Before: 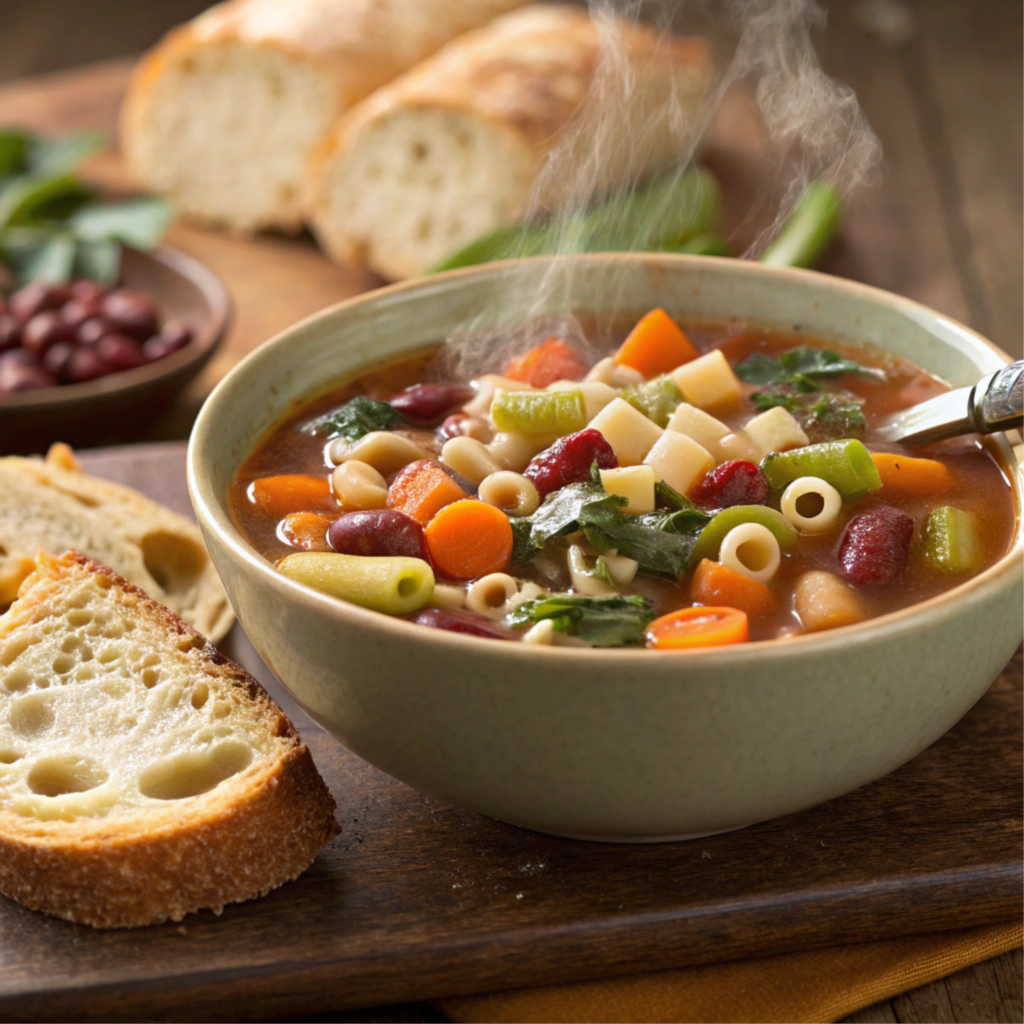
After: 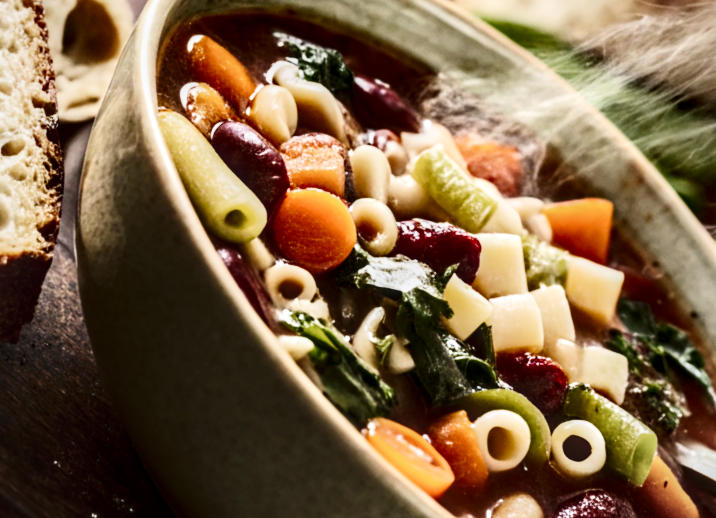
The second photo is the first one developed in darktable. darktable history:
contrast brightness saturation: contrast 0.502, saturation -0.104
crop and rotate: angle -45.49°, top 16.775%, right 1.005%, bottom 11.624%
tone curve: curves: ch0 [(0, 0.011) (0.139, 0.106) (0.295, 0.271) (0.499, 0.523) (0.739, 0.782) (0.857, 0.879) (1, 0.967)]; ch1 [(0, 0) (0.291, 0.229) (0.394, 0.365) (0.469, 0.456) (0.495, 0.497) (0.524, 0.53) (0.588, 0.62) (0.725, 0.779) (1, 1)]; ch2 [(0, 0) (0.125, 0.089) (0.35, 0.317) (0.437, 0.42) (0.502, 0.499) (0.537, 0.551) (0.613, 0.636) (1, 1)], preserve colors none
vignetting: fall-off radius 61.17%, brightness -0.19, saturation -0.306, center (-0.032, -0.039)
shadows and highlights: radius 126.3, shadows 30.36, highlights -31.25, low approximation 0.01, soften with gaussian
local contrast: detail 160%
color zones: curves: ch0 [(0, 0.444) (0.143, 0.442) (0.286, 0.441) (0.429, 0.441) (0.571, 0.441) (0.714, 0.441) (0.857, 0.442) (1, 0.444)]
